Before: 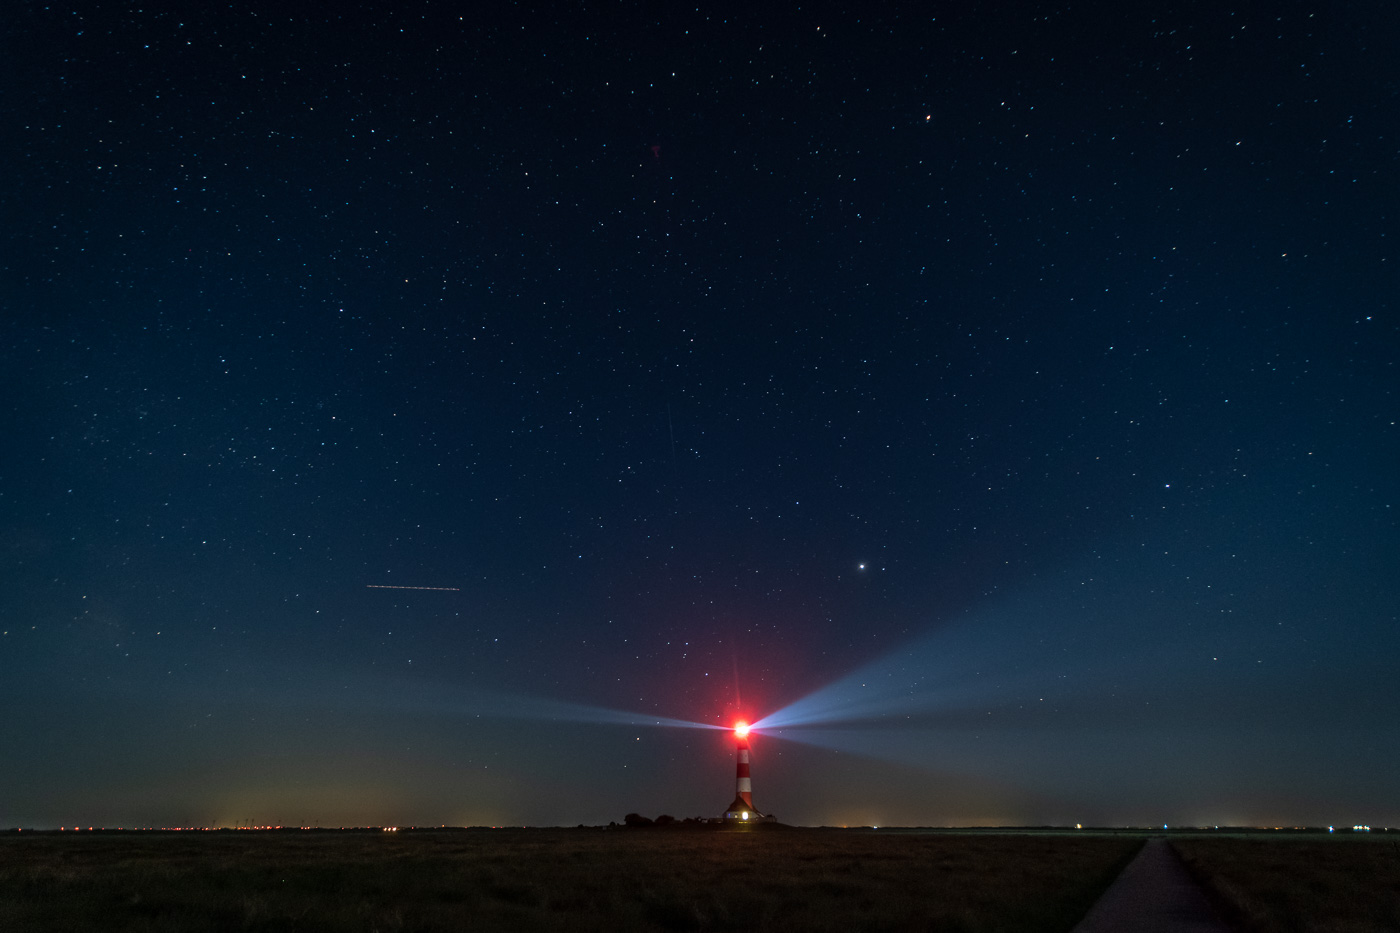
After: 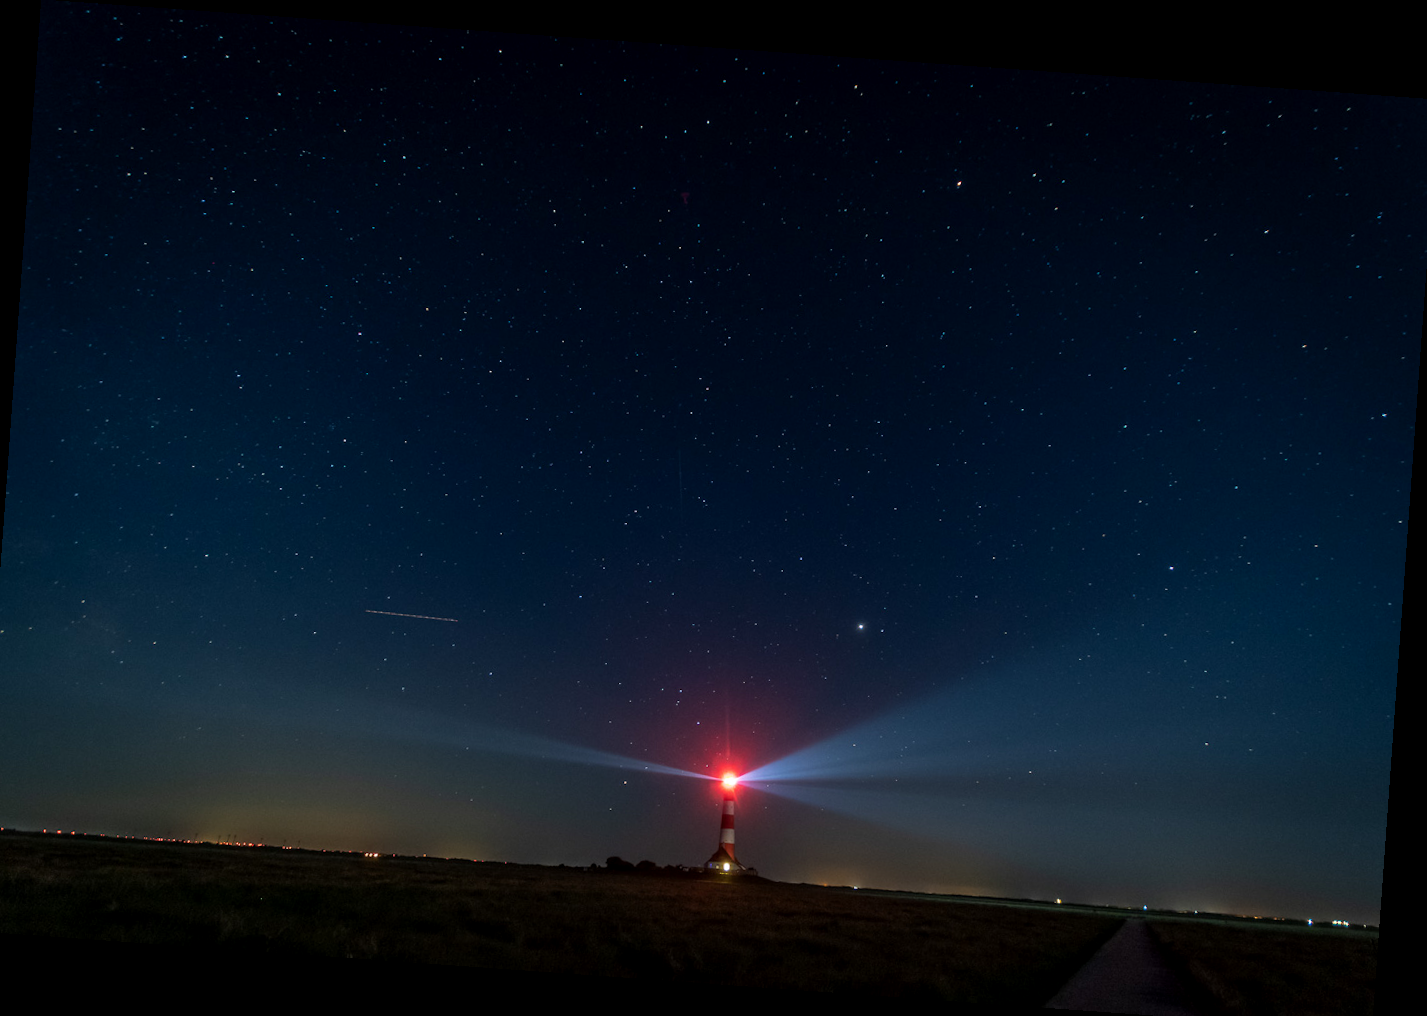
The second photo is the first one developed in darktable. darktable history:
crop and rotate: left 1.774%, right 0.633%, bottom 1.28%
color balance: mode lift, gamma, gain (sRGB), lift [0.97, 1, 1, 1], gamma [1.03, 1, 1, 1]
rotate and perspective: rotation 4.1°, automatic cropping off
